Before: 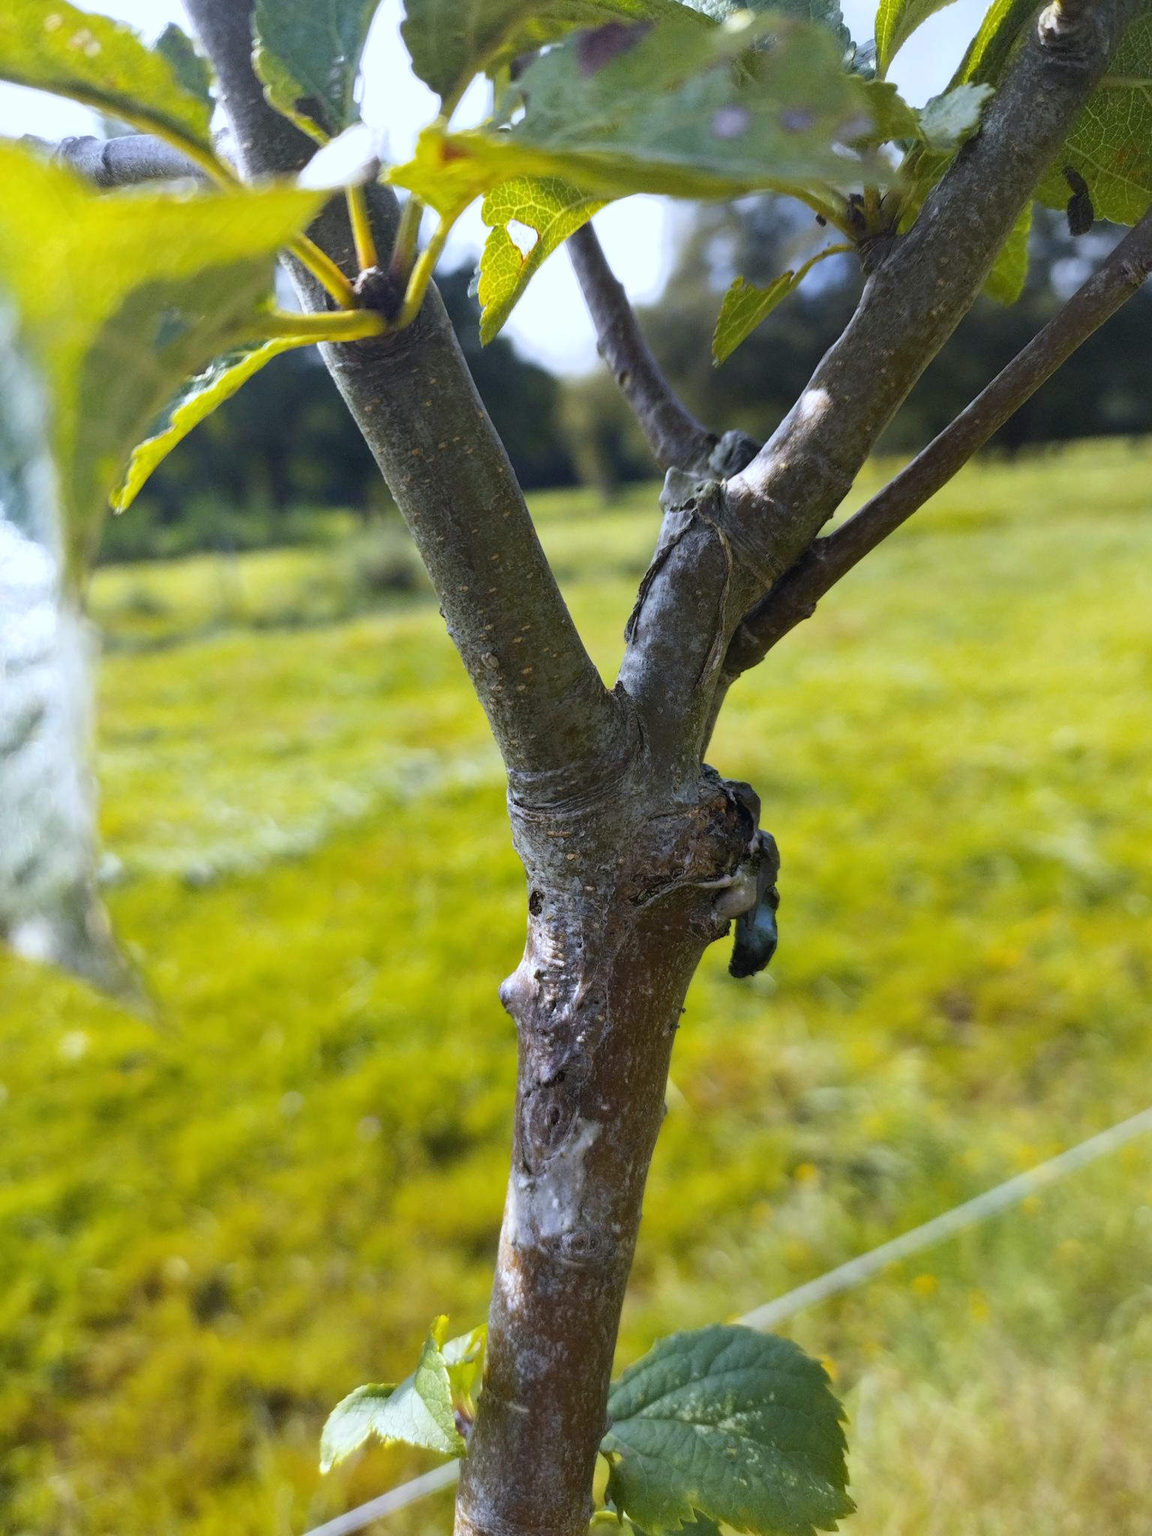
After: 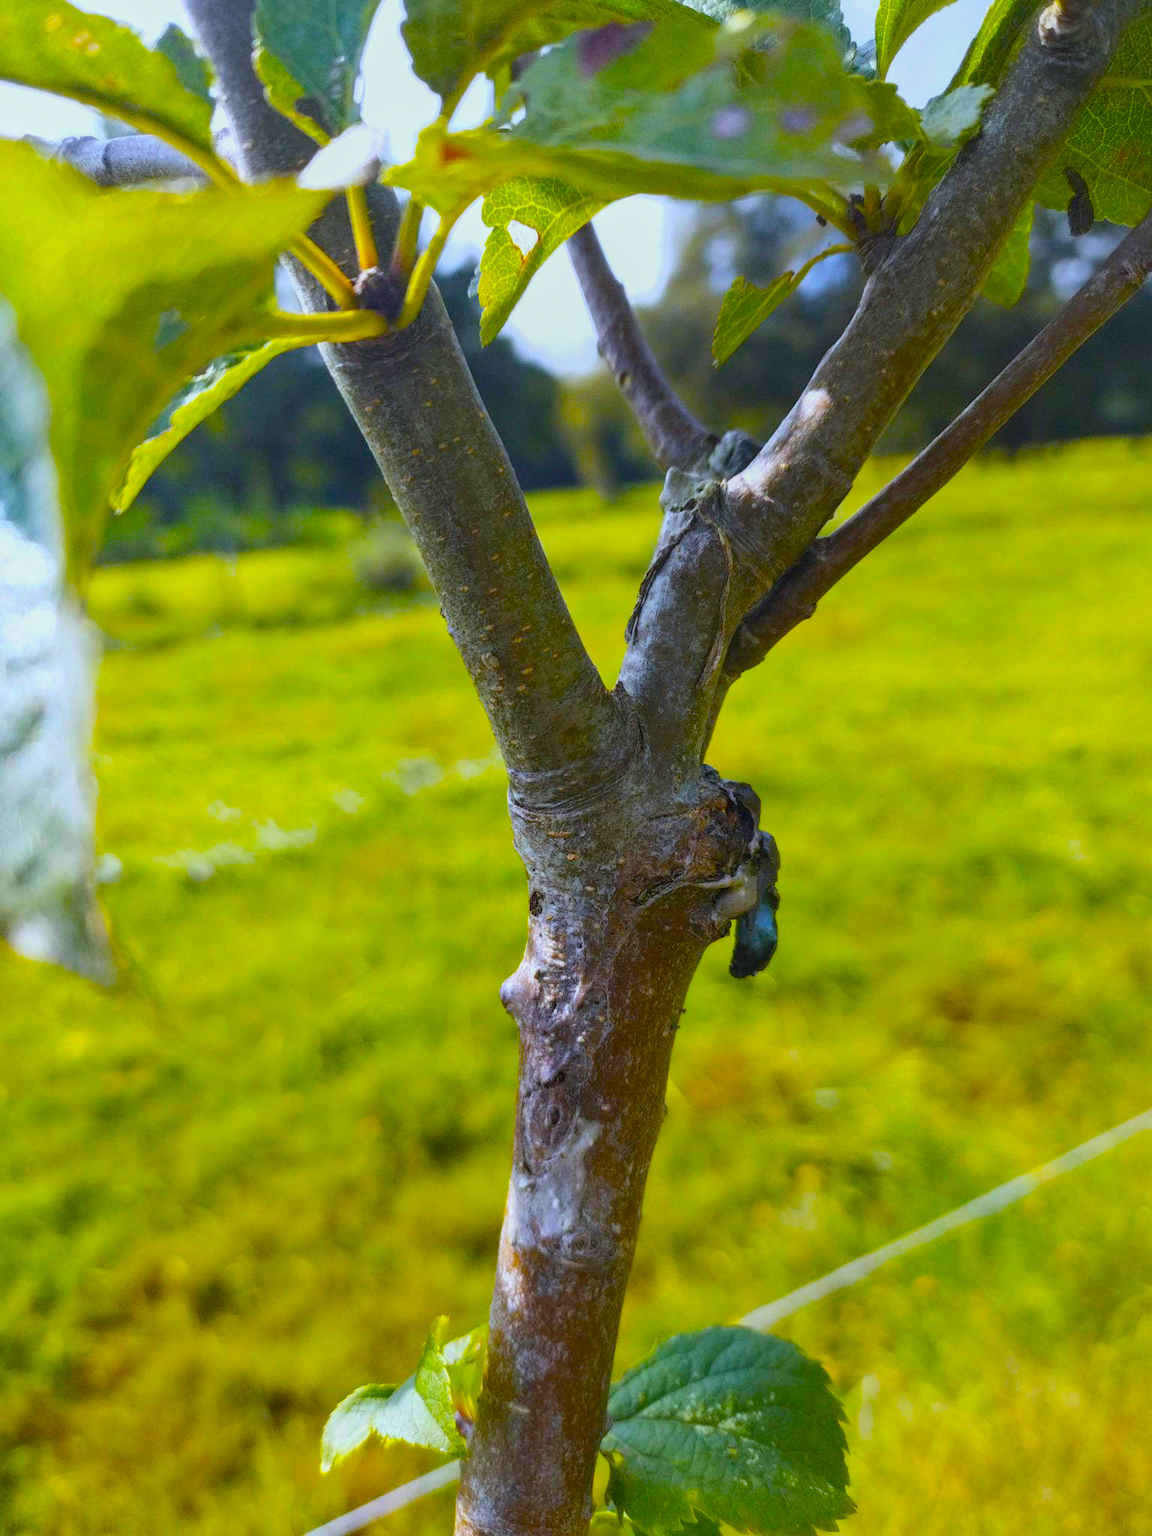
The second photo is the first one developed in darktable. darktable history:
local contrast: detail 110%
color balance: input saturation 134.34%, contrast -10.04%, contrast fulcrum 19.67%, output saturation 133.51%
